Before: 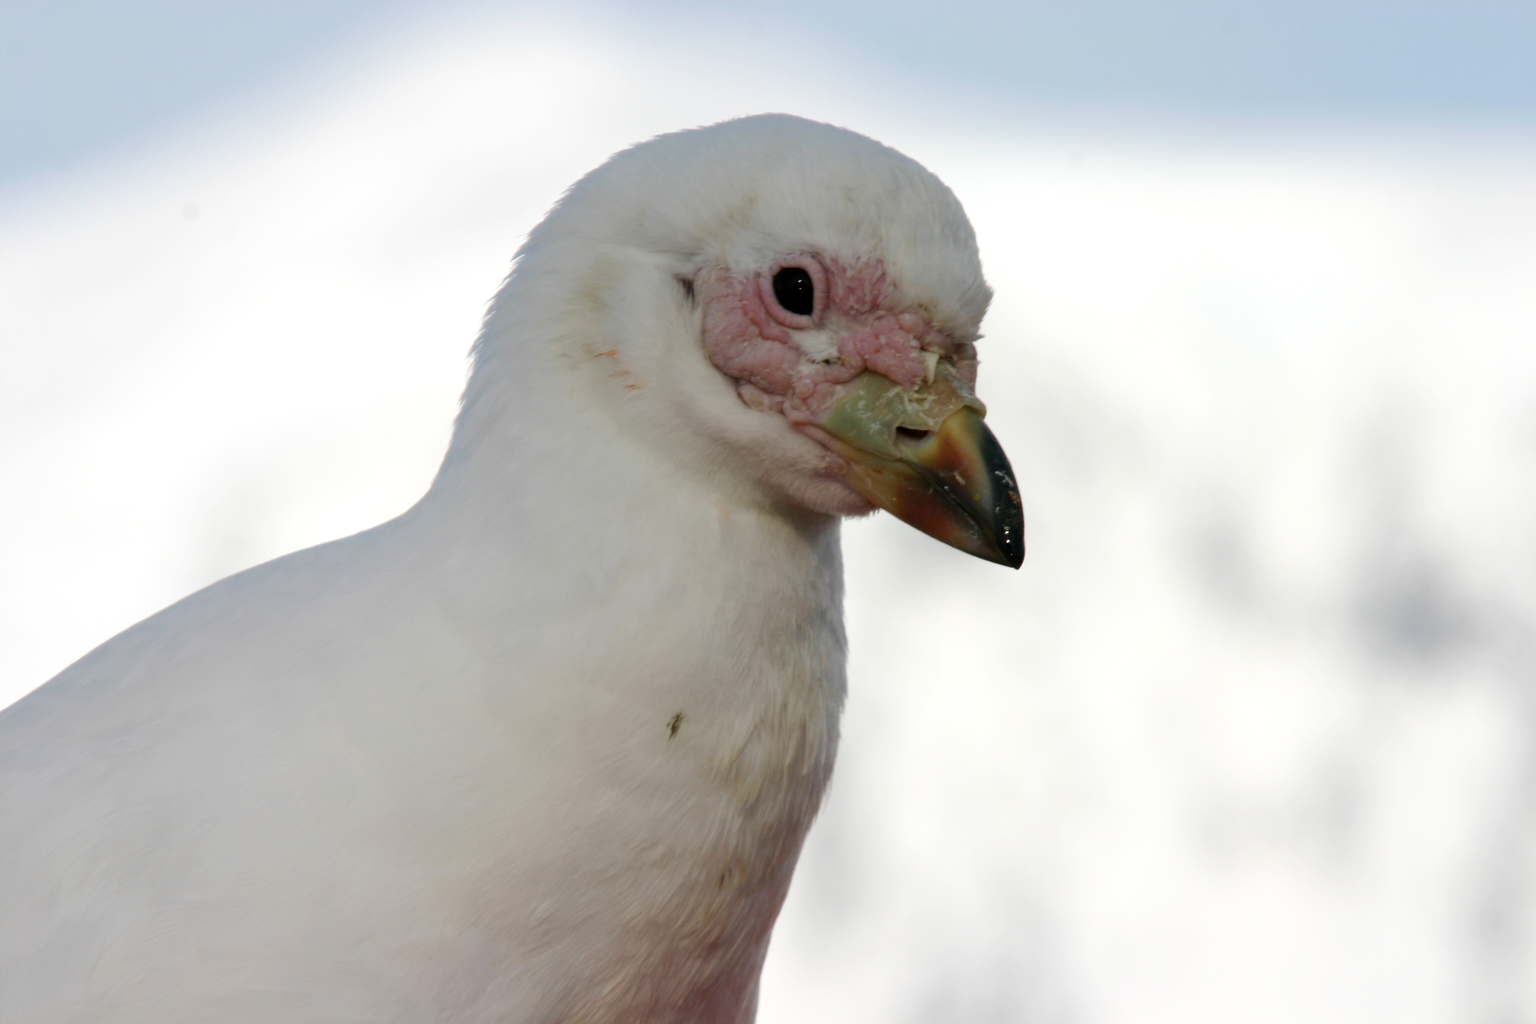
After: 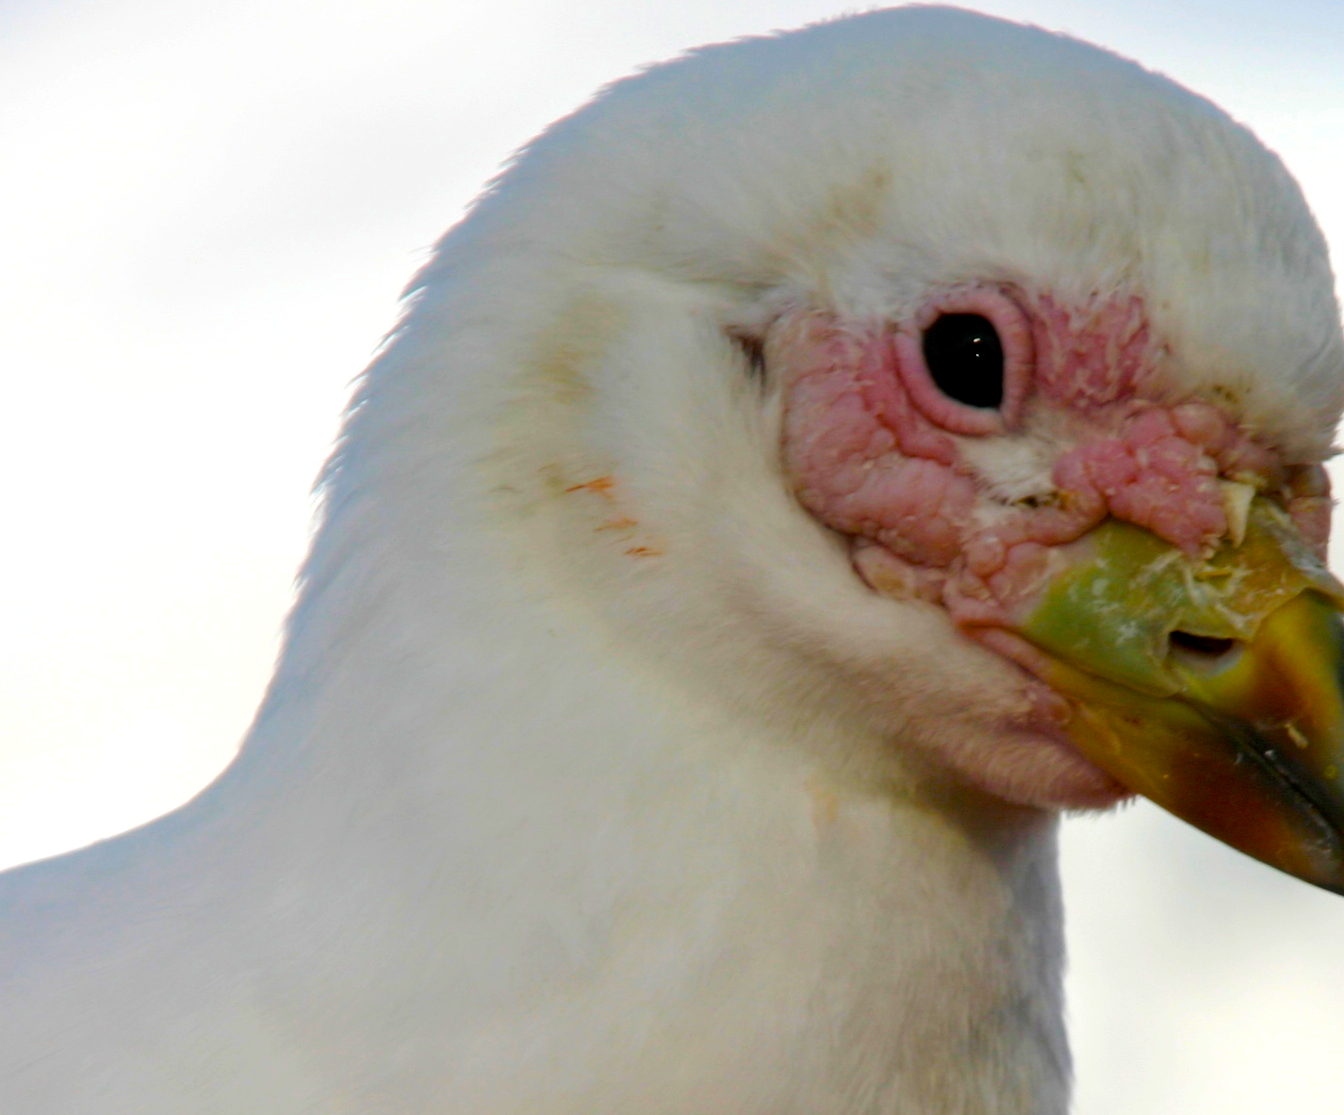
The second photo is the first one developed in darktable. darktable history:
crop: left 20.296%, top 10.853%, right 35.922%, bottom 34.672%
color balance rgb: linear chroma grading › global chroma 41.775%, perceptual saturation grading › global saturation 30.46%, global vibrance 20%
local contrast: highlights 101%, shadows 99%, detail 120%, midtone range 0.2
